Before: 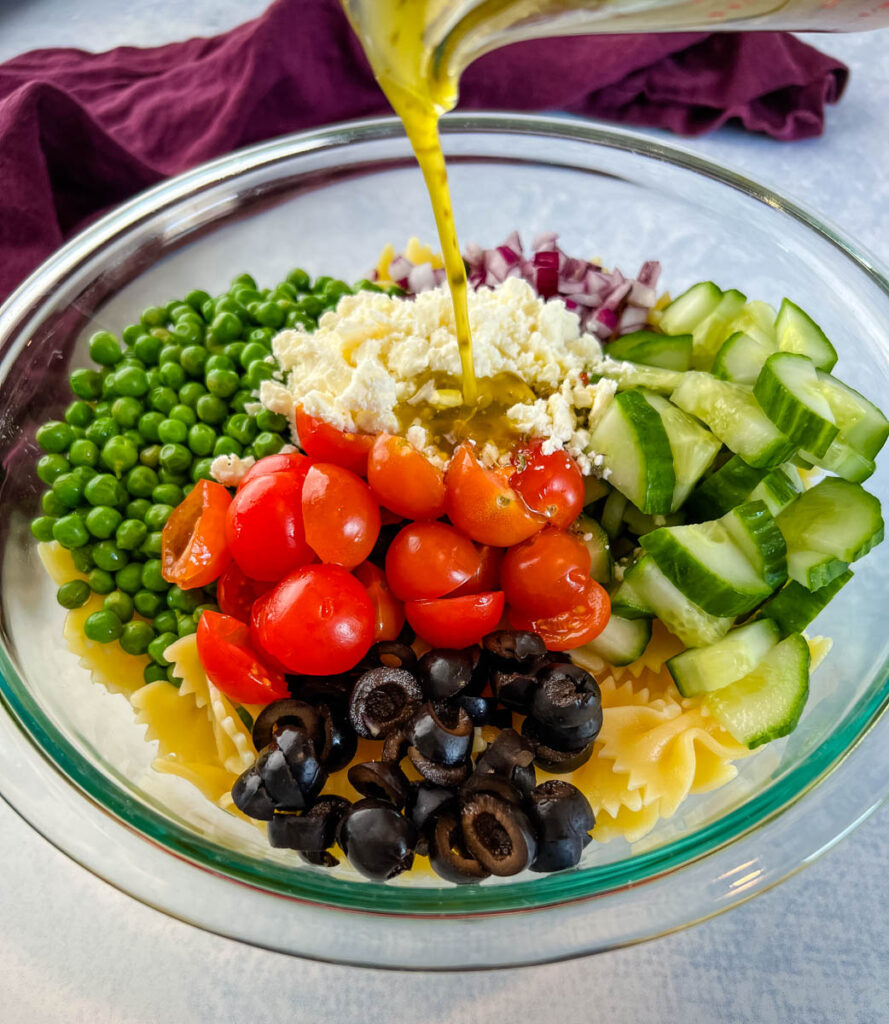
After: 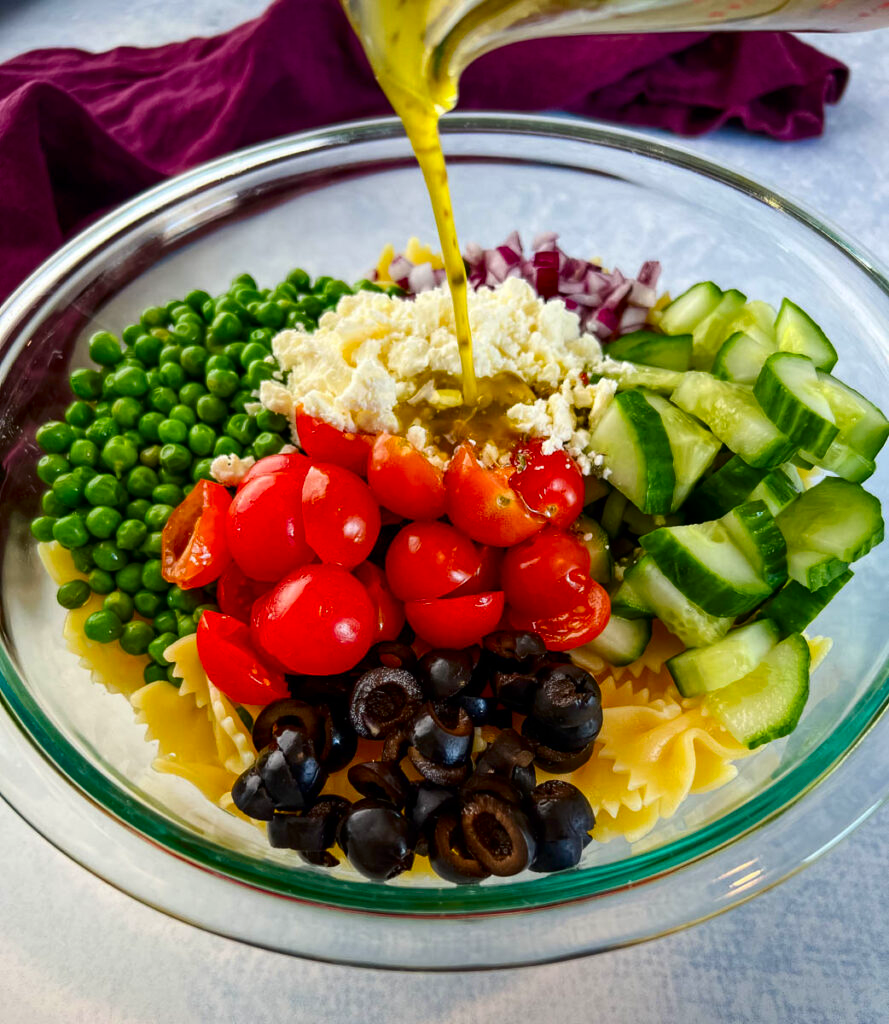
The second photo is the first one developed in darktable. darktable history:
contrast brightness saturation: contrast 0.118, brightness -0.116, saturation 0.2
